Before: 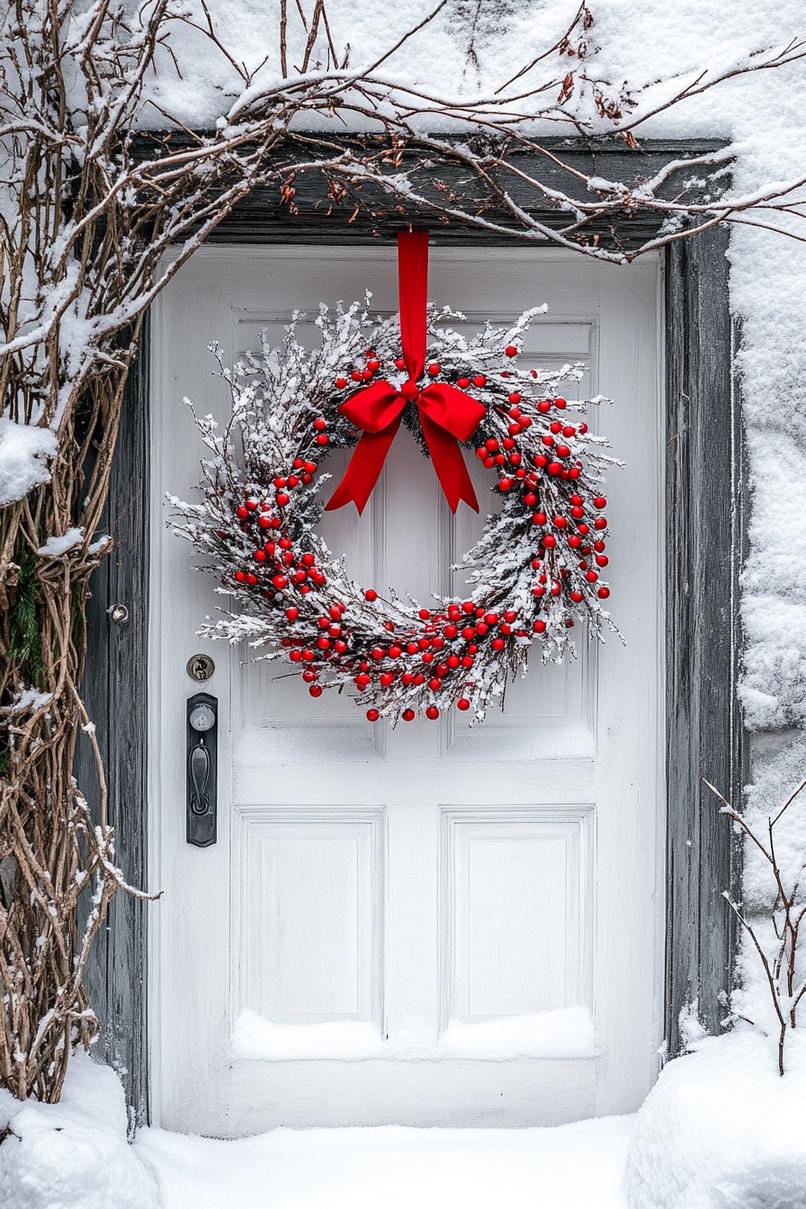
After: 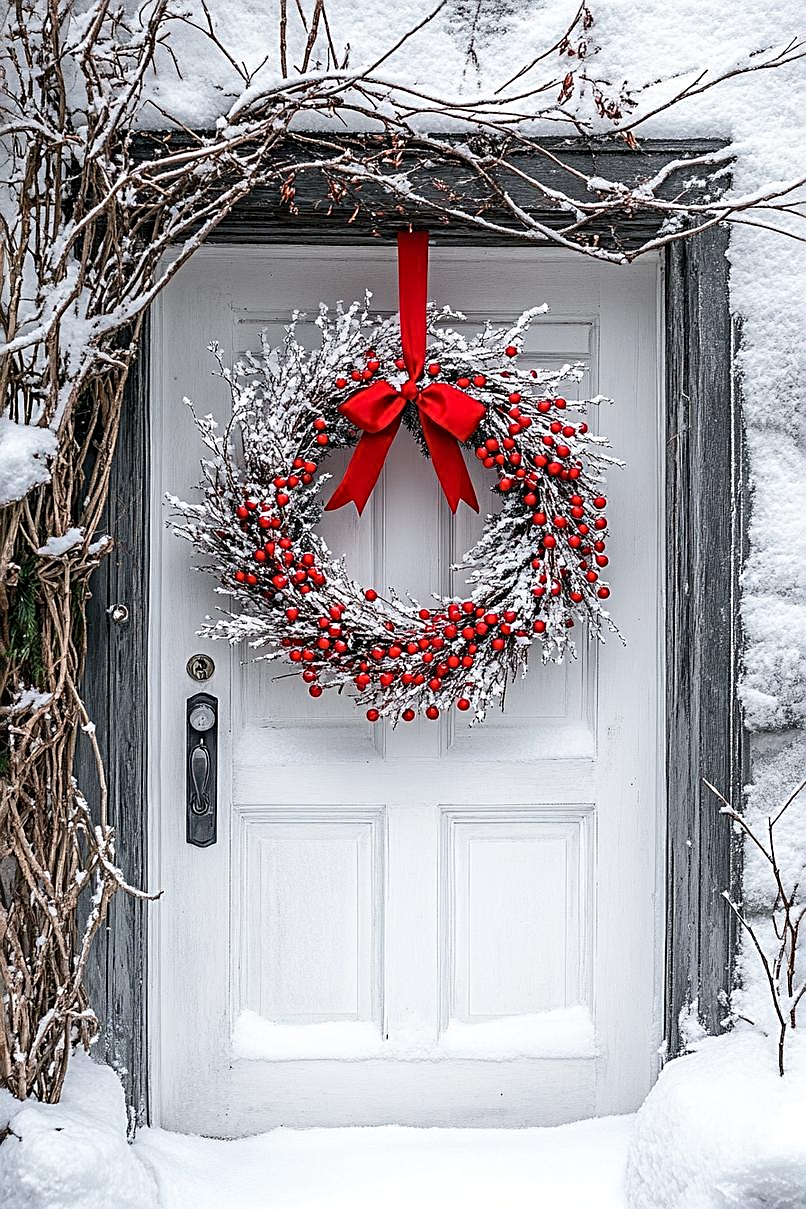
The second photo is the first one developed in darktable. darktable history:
sharpen: radius 2.567, amount 0.694
